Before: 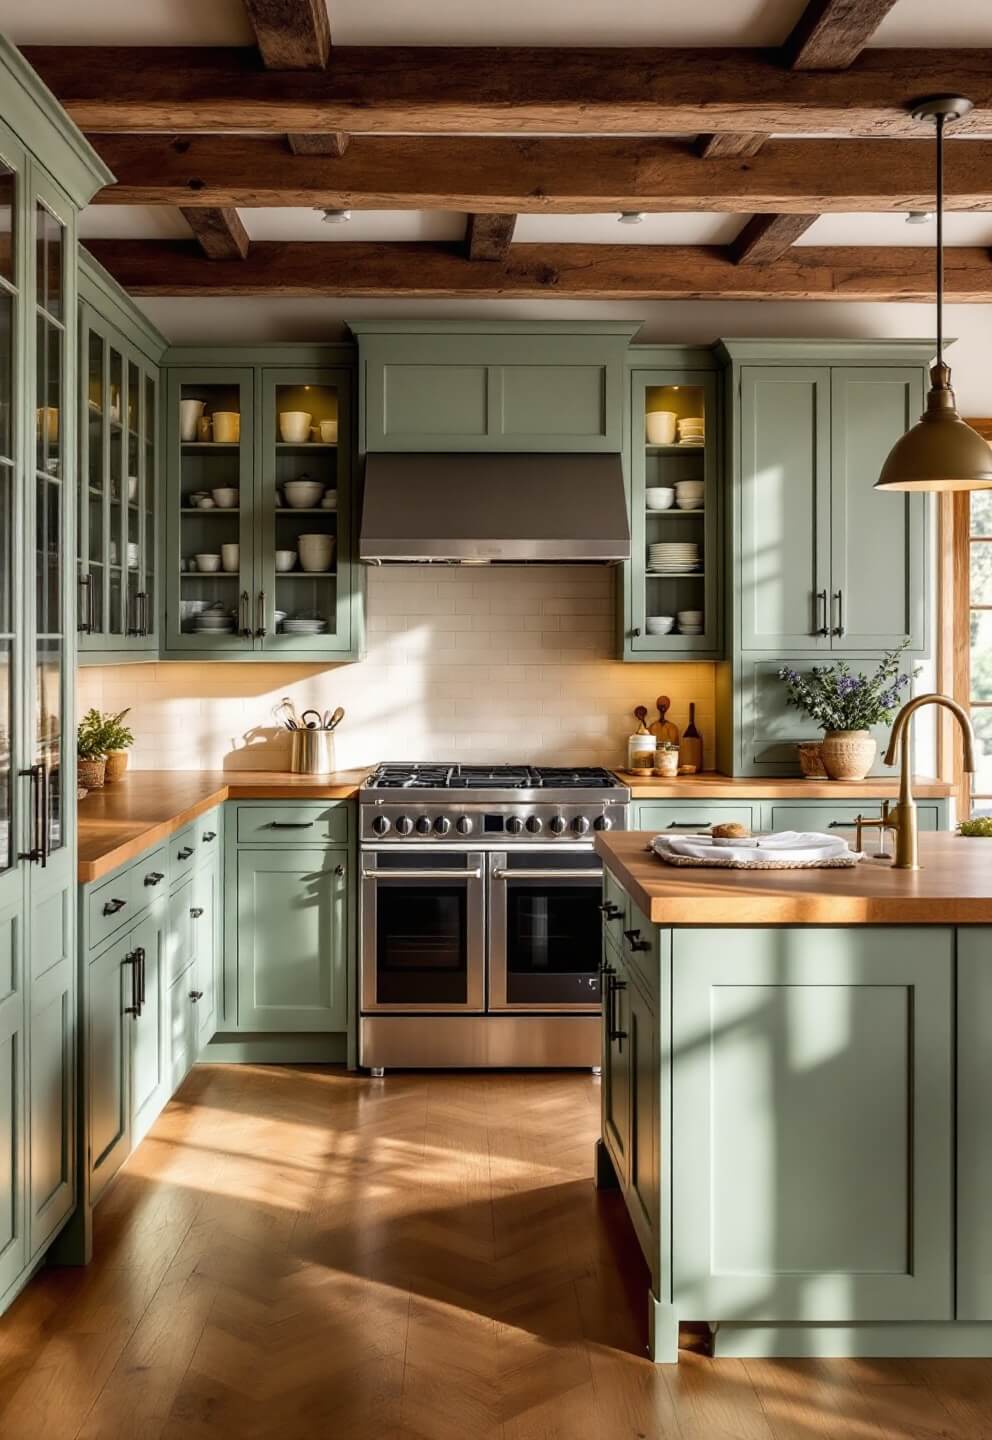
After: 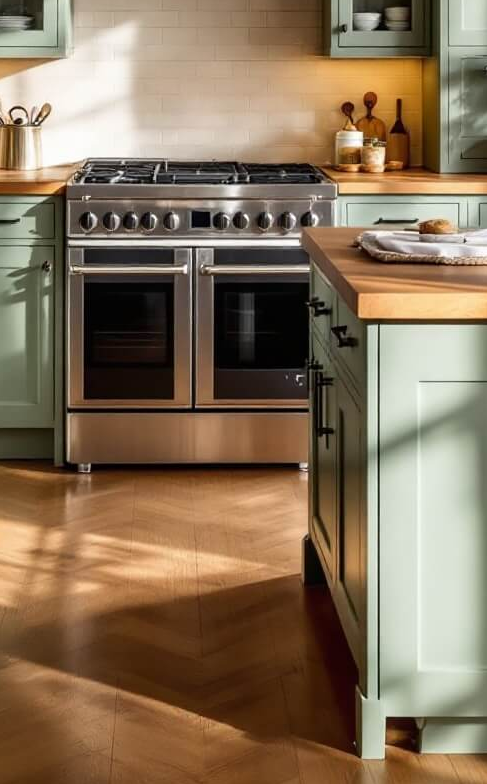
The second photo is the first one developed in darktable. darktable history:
crop: left 29.566%, top 42.001%, right 21.298%, bottom 3.506%
